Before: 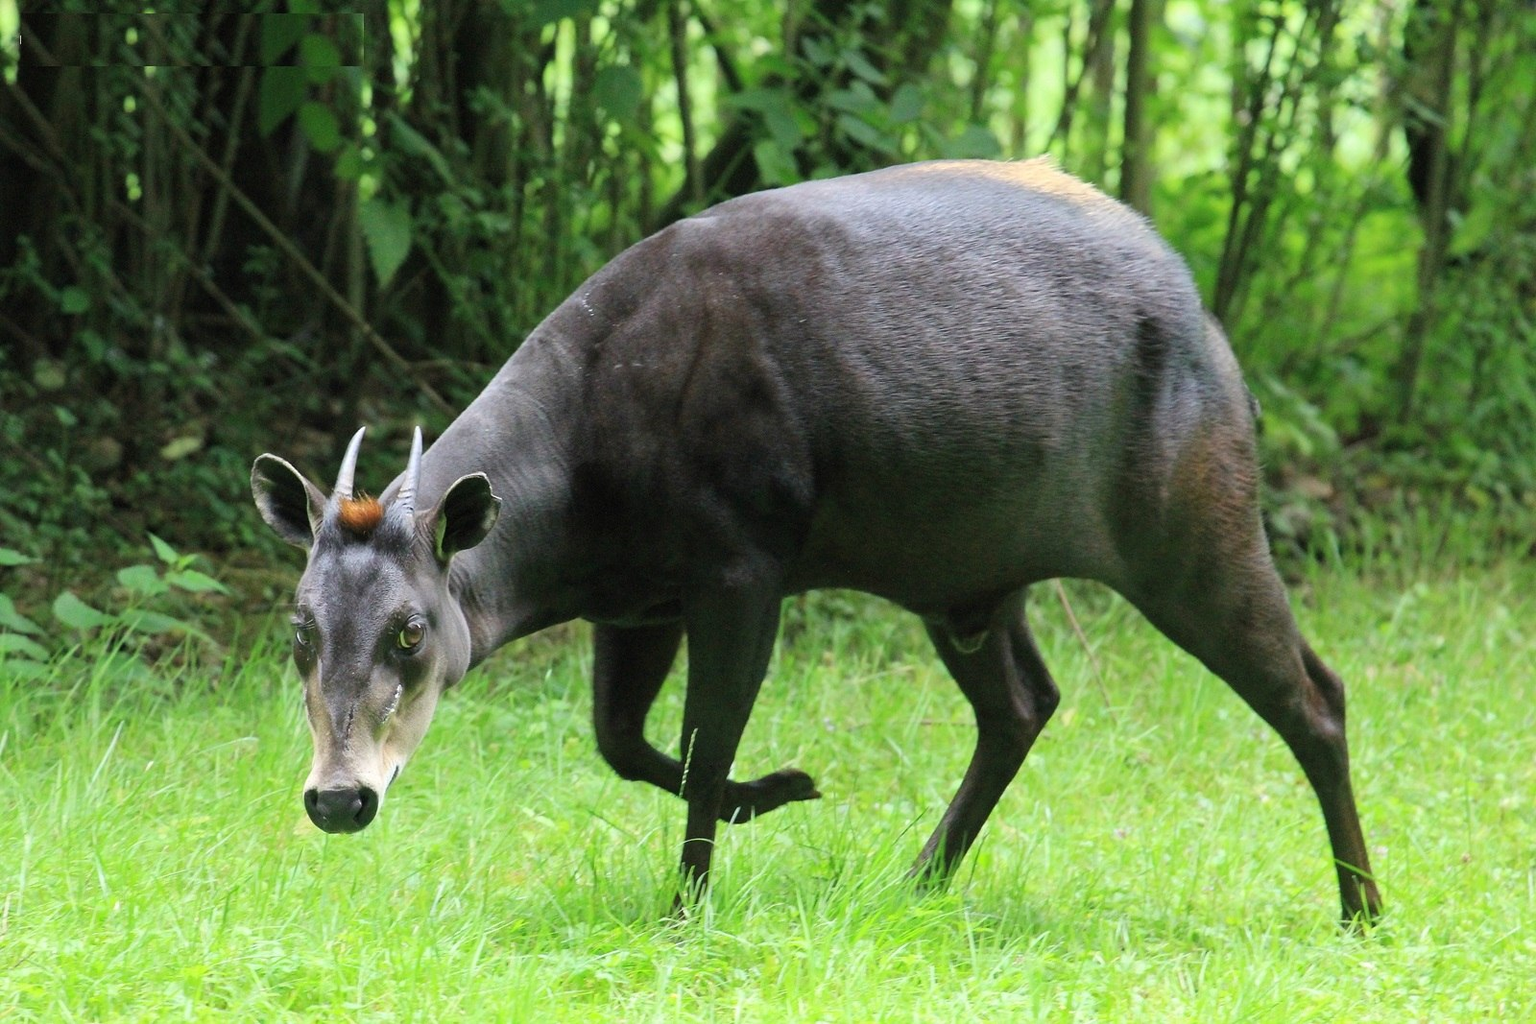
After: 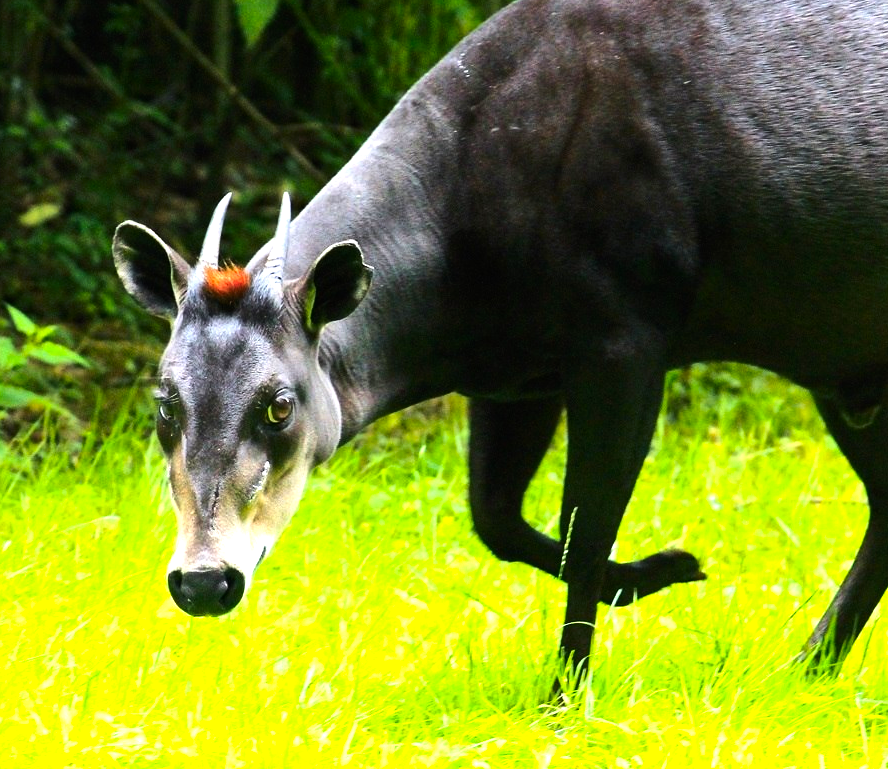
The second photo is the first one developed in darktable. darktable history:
color correction: highlights b* -0.015, saturation 1.37
crop: left 9.314%, top 23.656%, right 35.141%, bottom 4.22%
tone equalizer: -8 EV -1.1 EV, -7 EV -0.975 EV, -6 EV -0.881 EV, -5 EV -0.546 EV, -3 EV 0.606 EV, -2 EV 0.871 EV, -1 EV 1.01 EV, +0 EV 1.08 EV, edges refinement/feathering 500, mask exposure compensation -1.57 EV, preserve details no
color zones: curves: ch1 [(0.24, 0.629) (0.75, 0.5)]; ch2 [(0.255, 0.454) (0.745, 0.491)]
